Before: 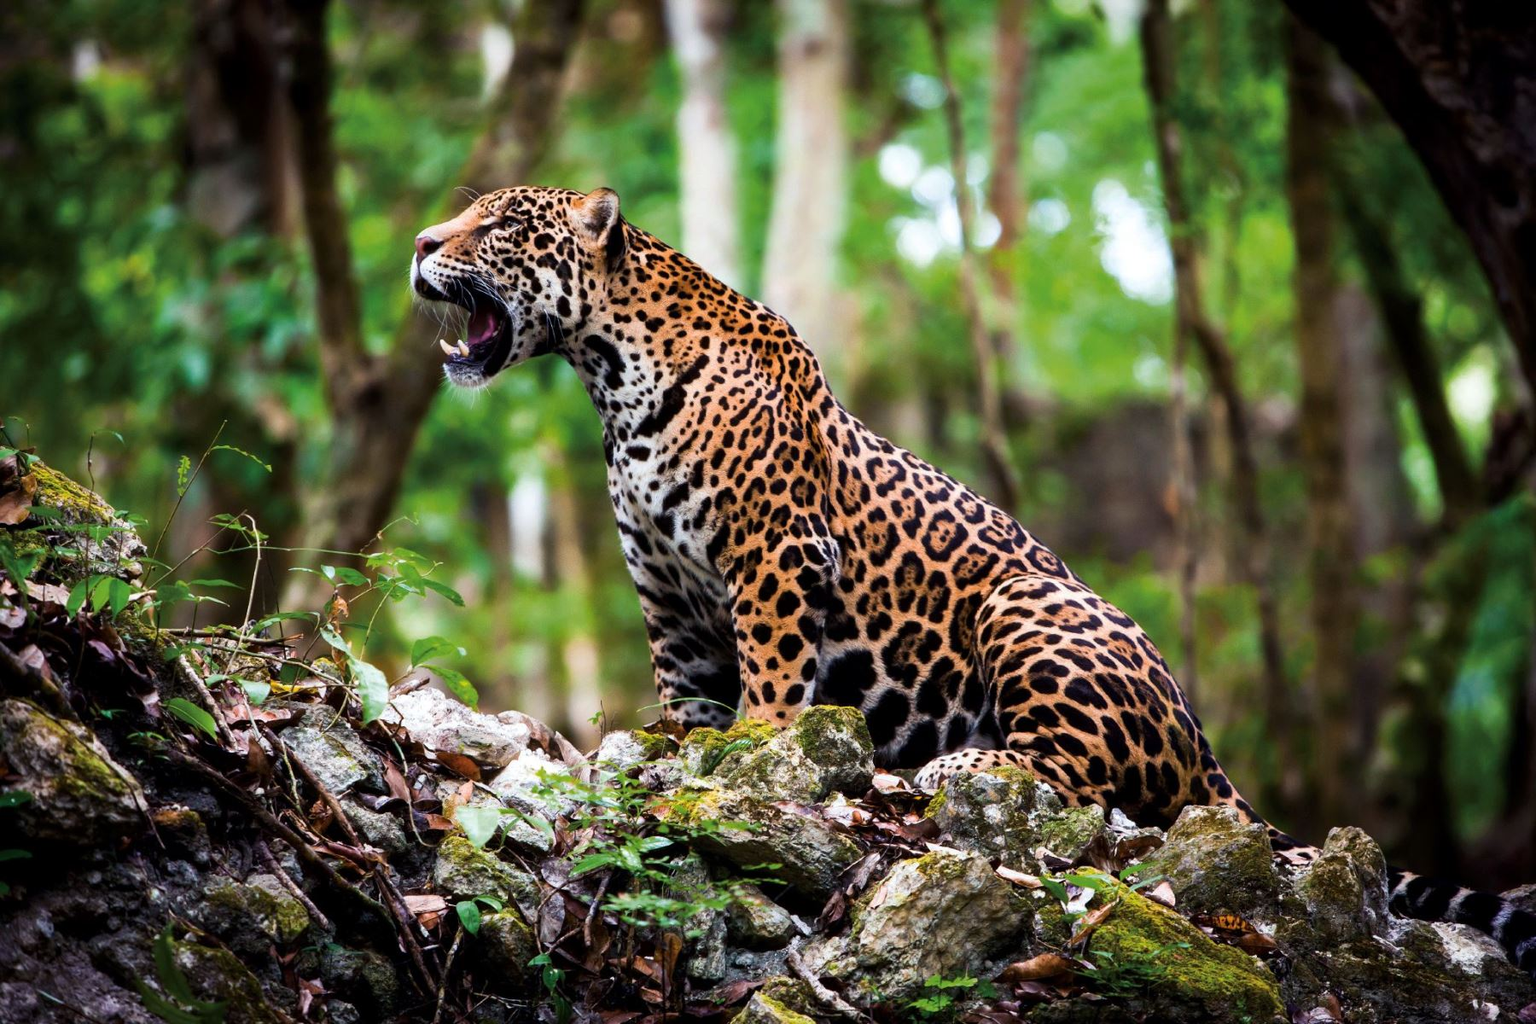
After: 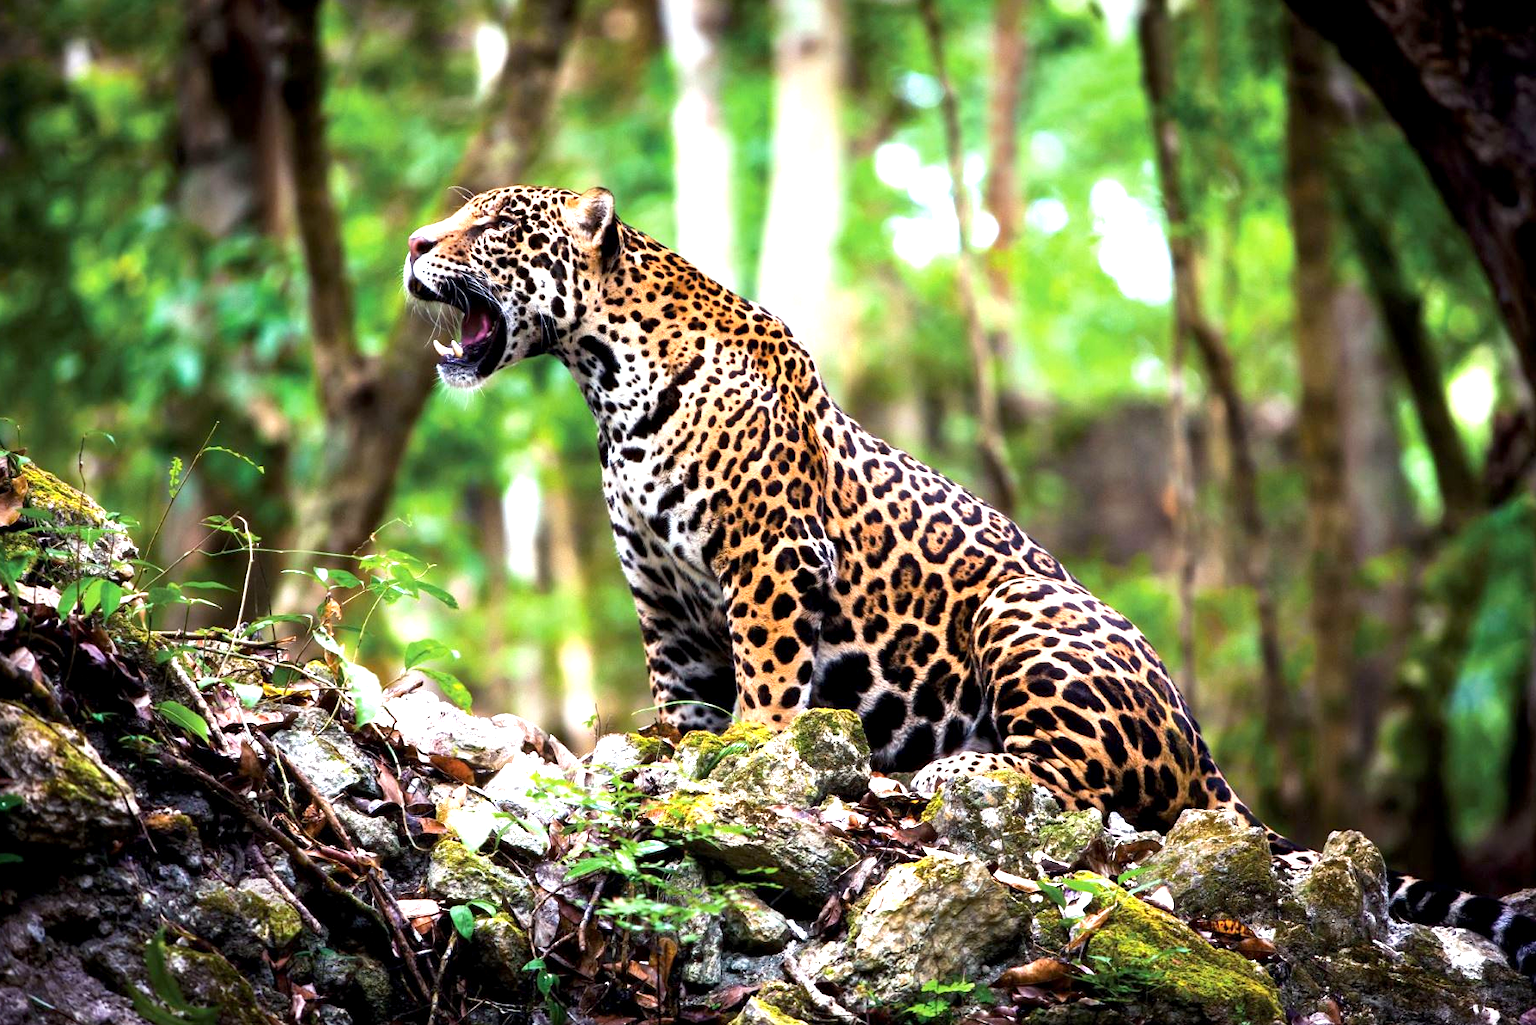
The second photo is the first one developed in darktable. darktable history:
exposure: black level correction 0.001, exposure 1.05 EV, compensate exposure bias true, compensate highlight preservation false
crop and rotate: left 0.614%, top 0.179%, bottom 0.309%
